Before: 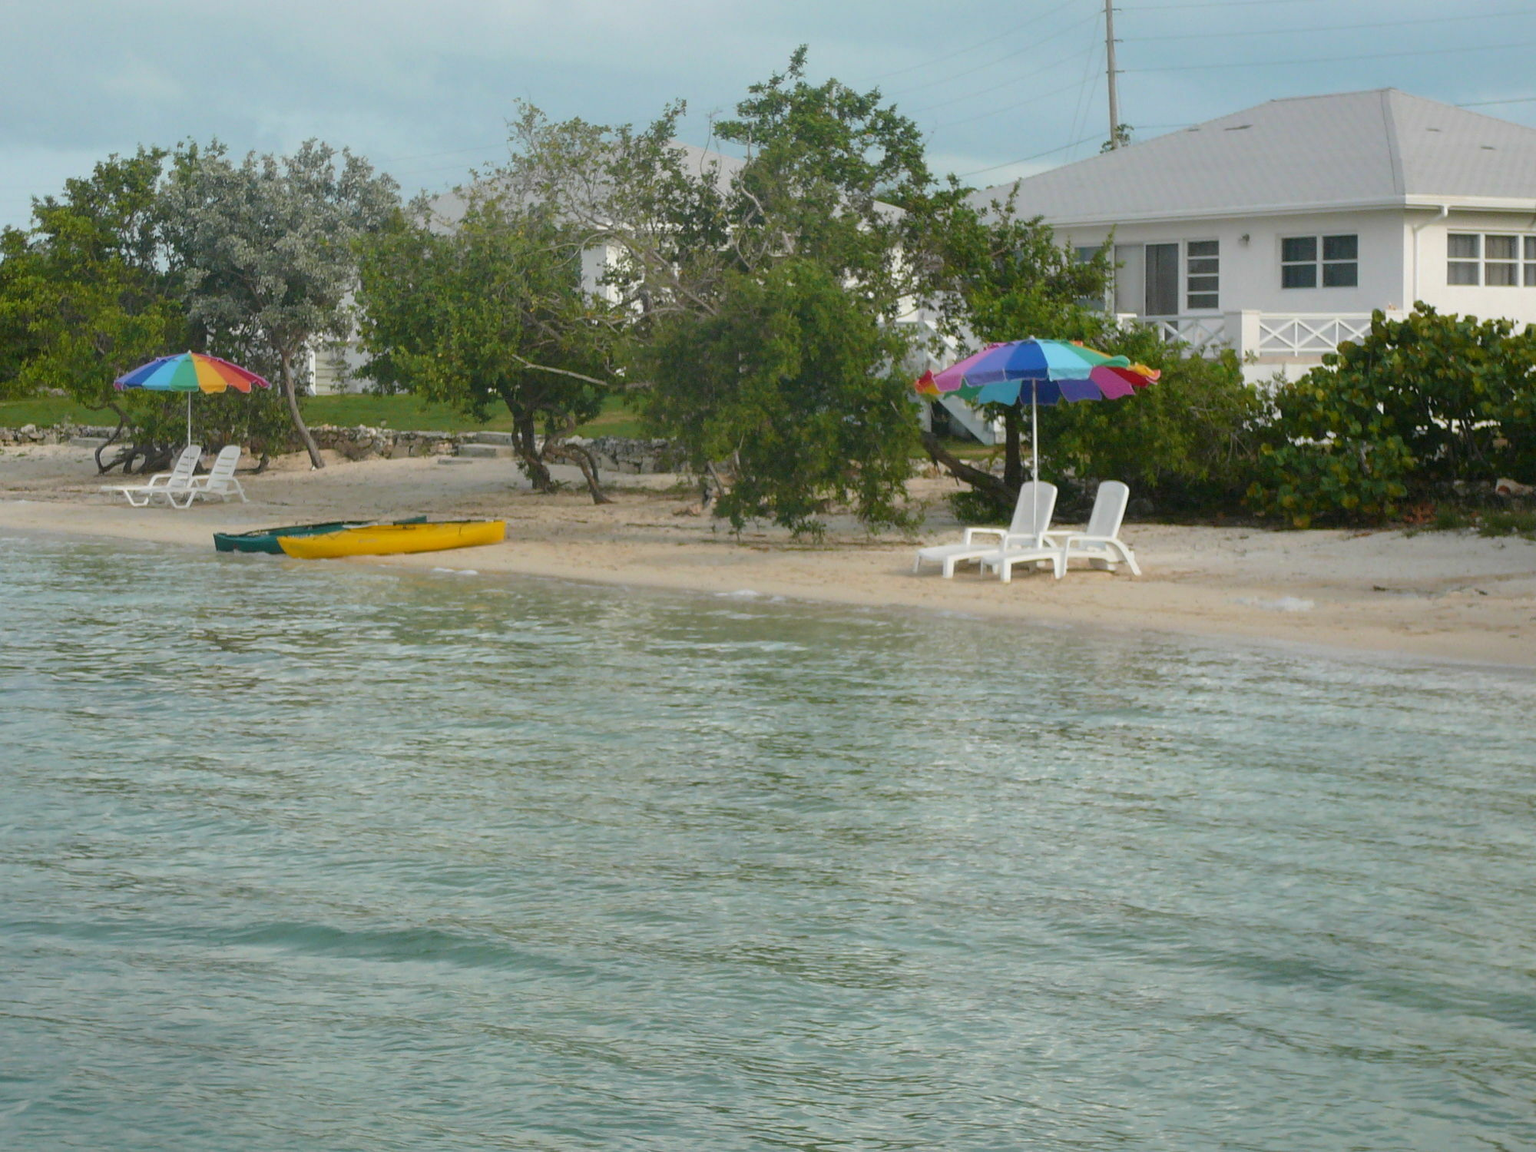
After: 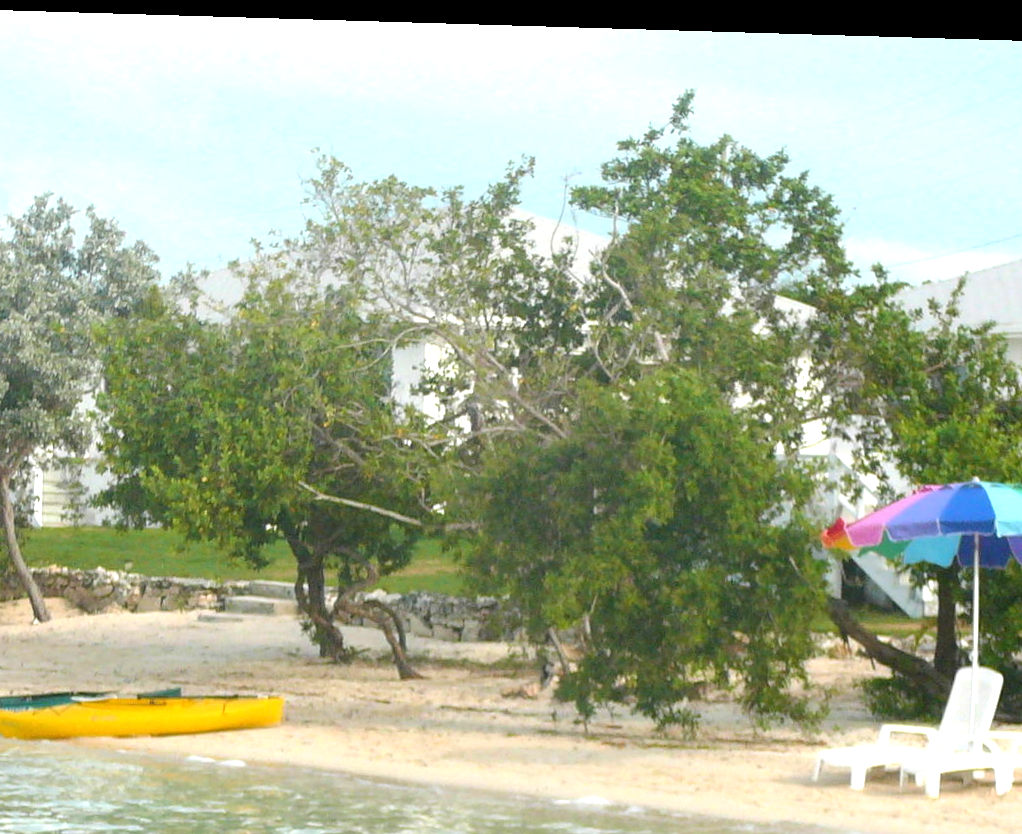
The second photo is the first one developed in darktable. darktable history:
crop: left 19.556%, right 30.401%, bottom 46.458%
exposure: exposure 1.137 EV, compensate highlight preservation false
rotate and perspective: rotation 1.72°, automatic cropping off
